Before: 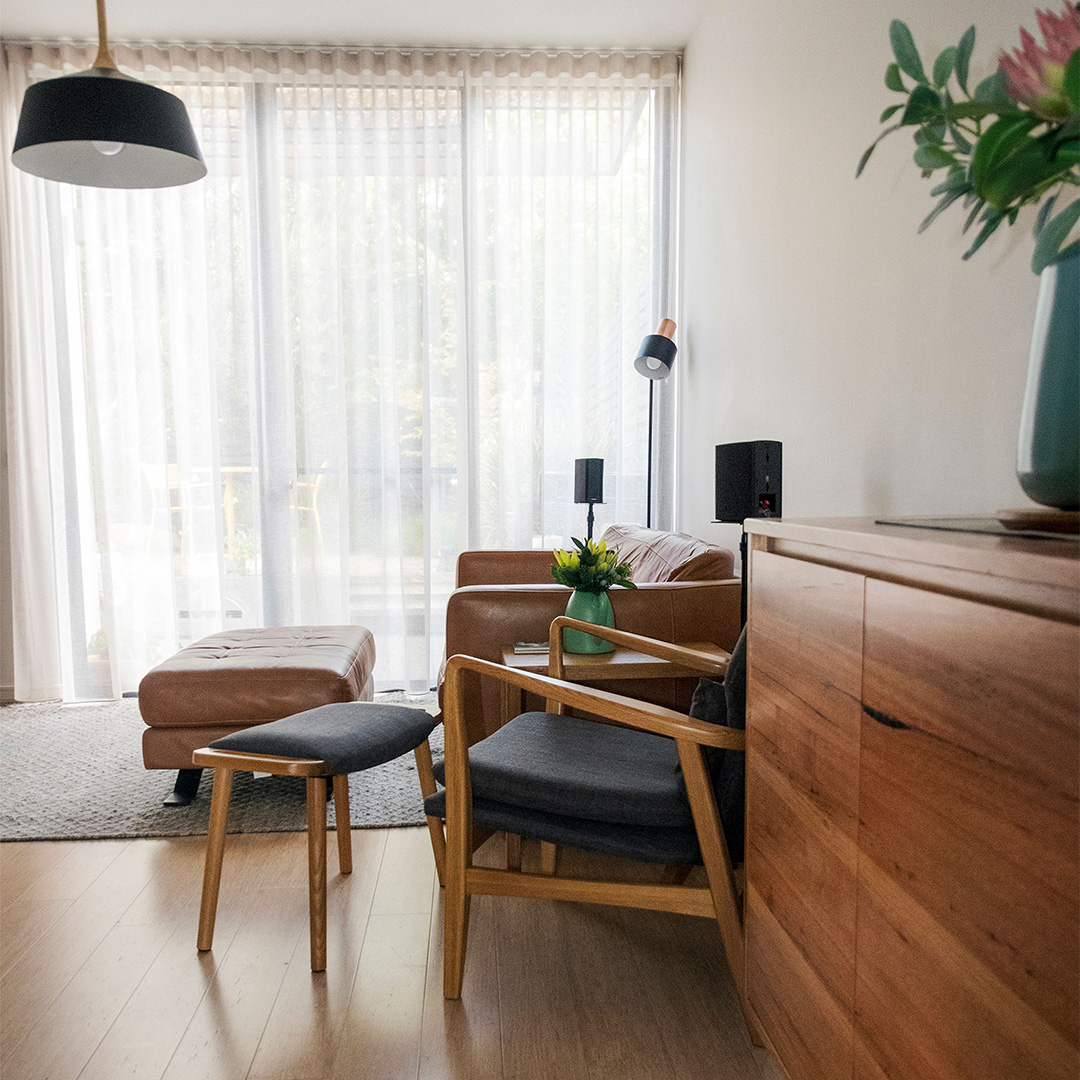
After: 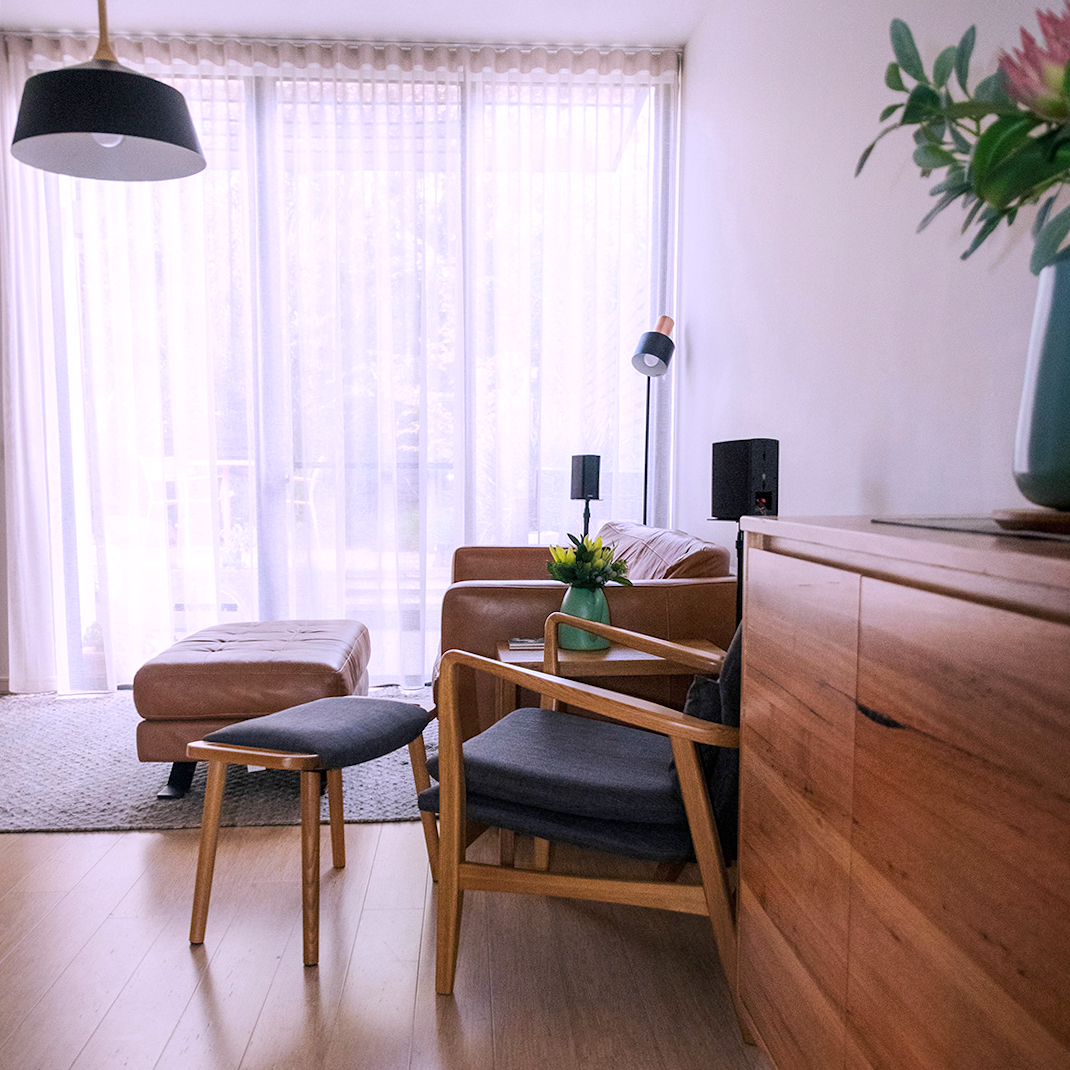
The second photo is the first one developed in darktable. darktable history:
crop and rotate: angle -0.5°
white balance: red 1.042, blue 1.17
